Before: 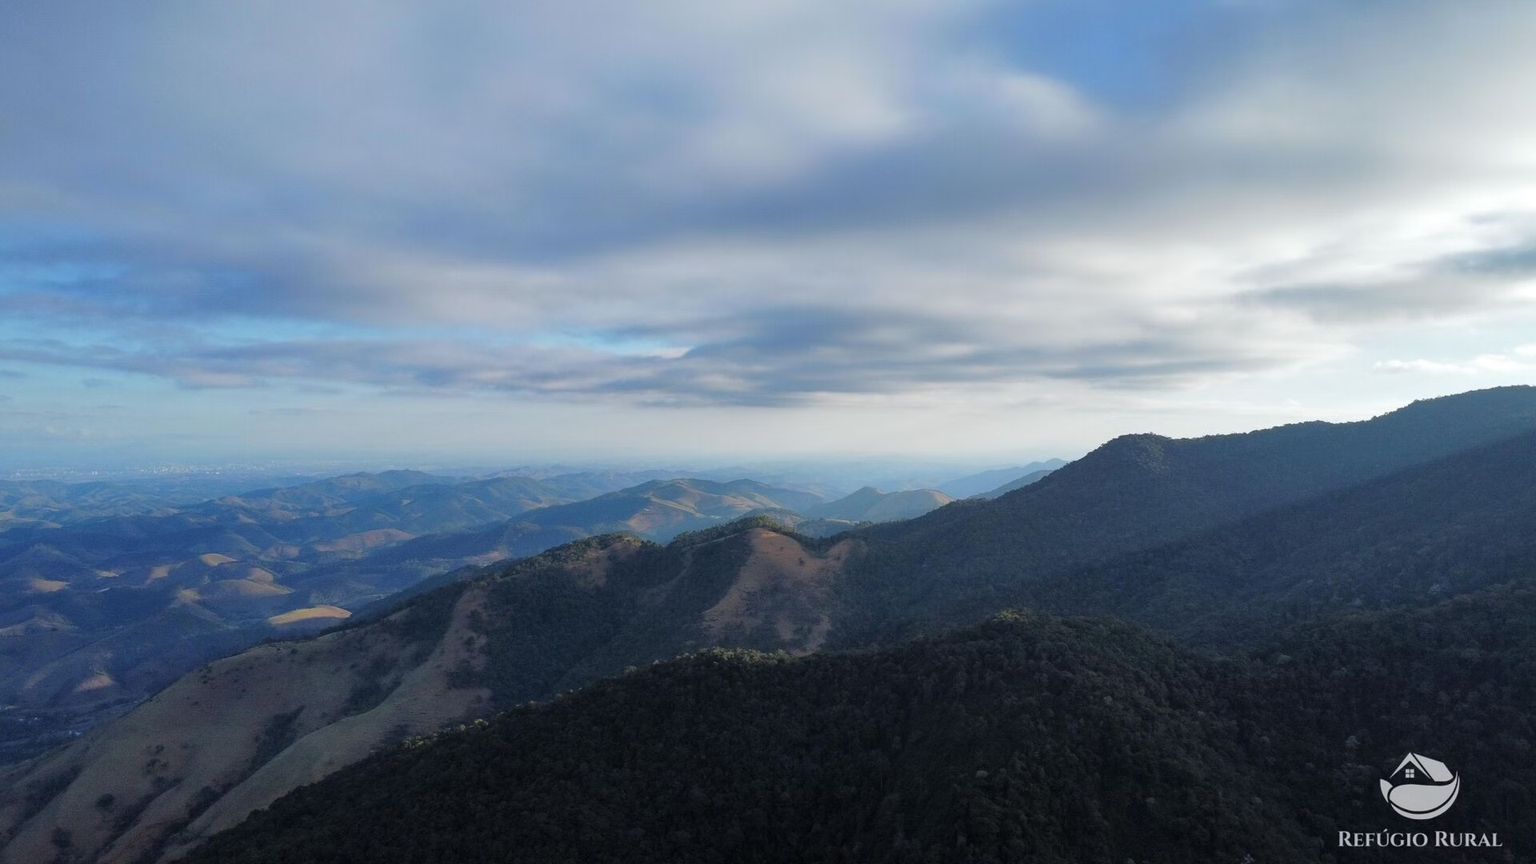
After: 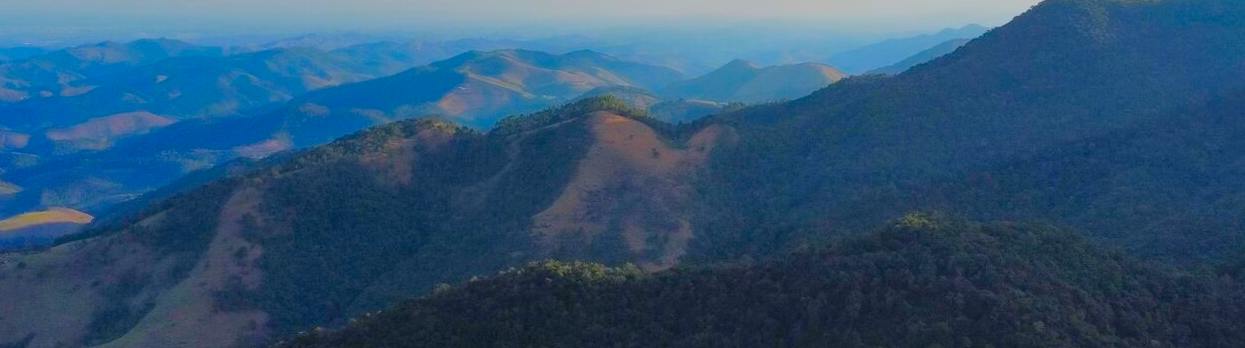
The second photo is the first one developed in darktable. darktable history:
color balance rgb: linear chroma grading › global chroma 22.703%, perceptual saturation grading › global saturation 25.532%, global vibrance 23.916%, contrast -24.742%
crop: left 18.036%, top 50.909%, right 17.076%, bottom 16.862%
